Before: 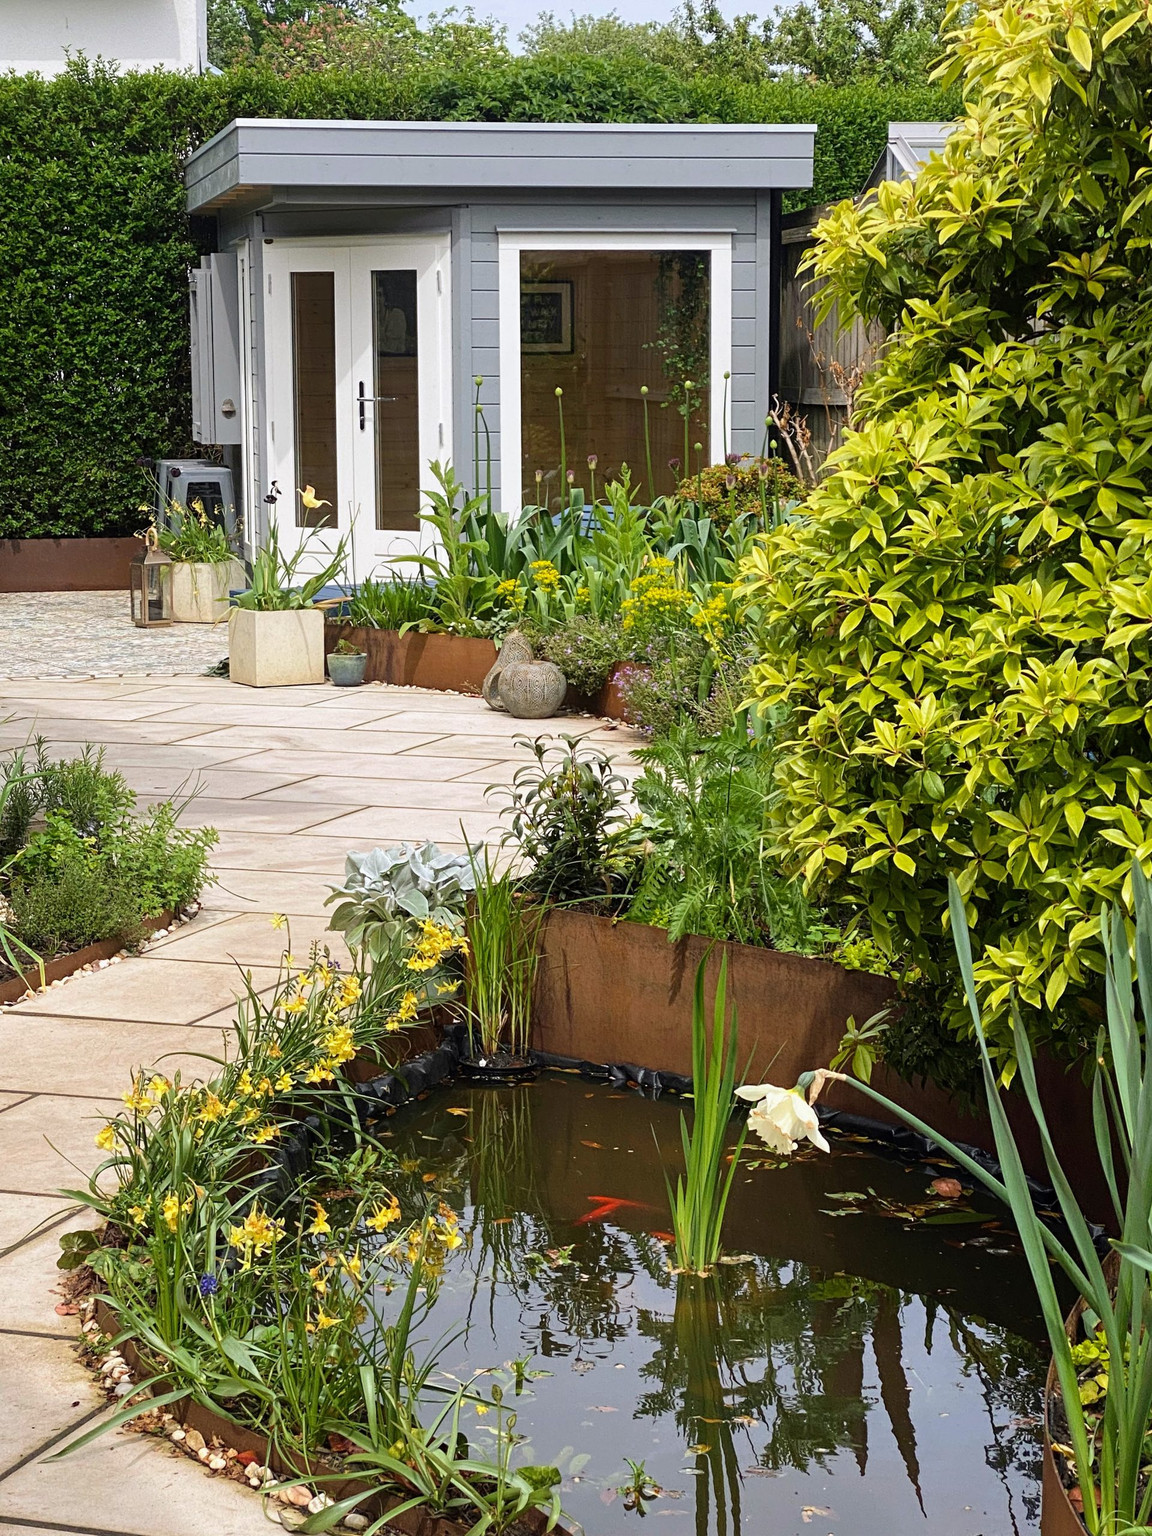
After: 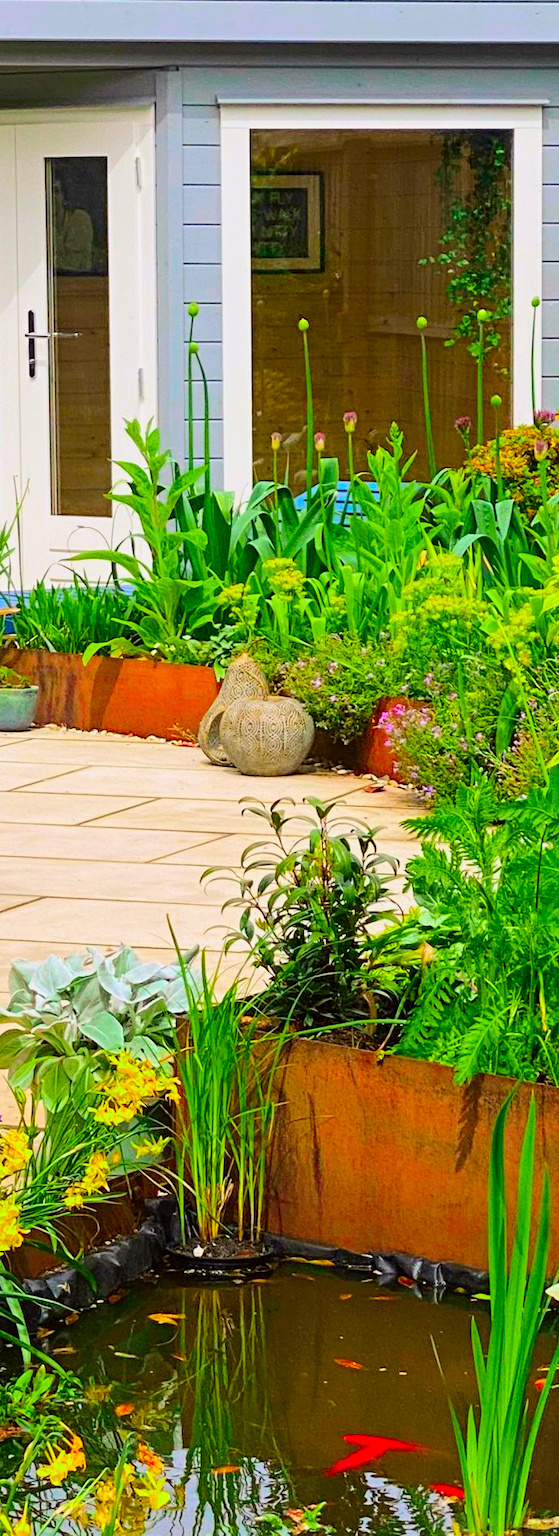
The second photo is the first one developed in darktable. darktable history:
tone curve: curves: ch0 [(0, 0) (0.068, 0.031) (0.175, 0.132) (0.337, 0.304) (0.498, 0.511) (0.748, 0.762) (0.993, 0.954)]; ch1 [(0, 0) (0.294, 0.184) (0.359, 0.34) (0.362, 0.35) (0.43, 0.41) (0.476, 0.457) (0.499, 0.5) (0.529, 0.523) (0.677, 0.762) (1, 1)]; ch2 [(0, 0) (0.431, 0.419) (0.495, 0.502) (0.524, 0.534) (0.557, 0.56) (0.634, 0.654) (0.728, 0.722) (1, 1)], color space Lab, independent channels, preserve colors none
crop and rotate: left 29.476%, top 10.214%, right 35.32%, bottom 17.333%
color correction: saturation 2.15
contrast brightness saturation: brightness 0.15
